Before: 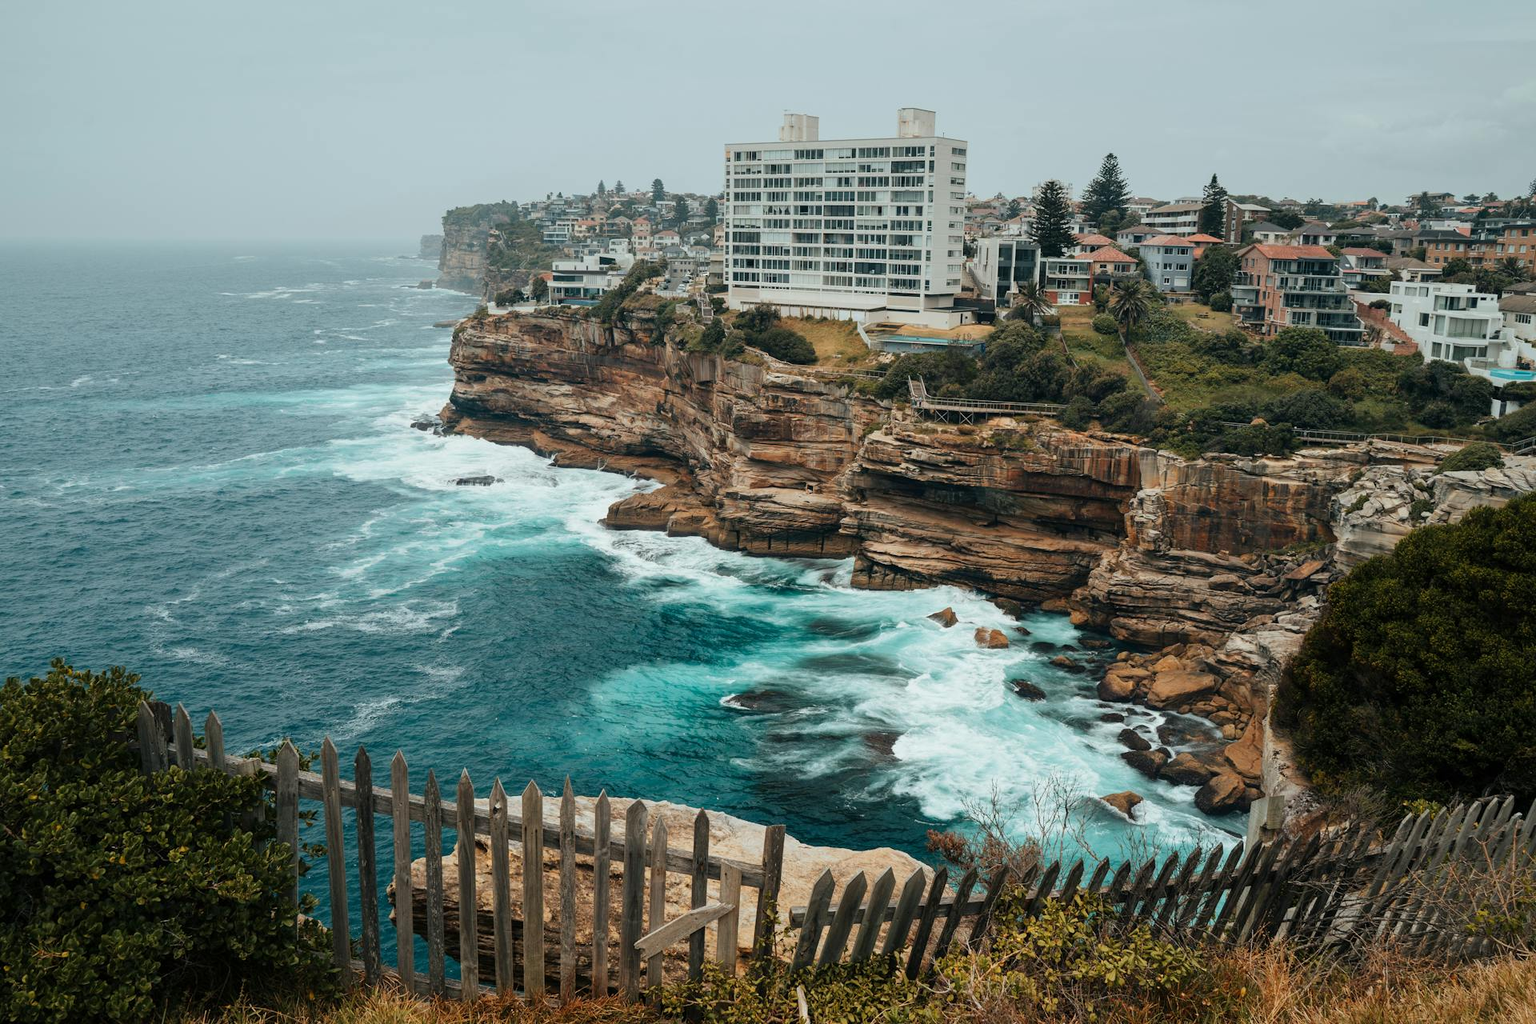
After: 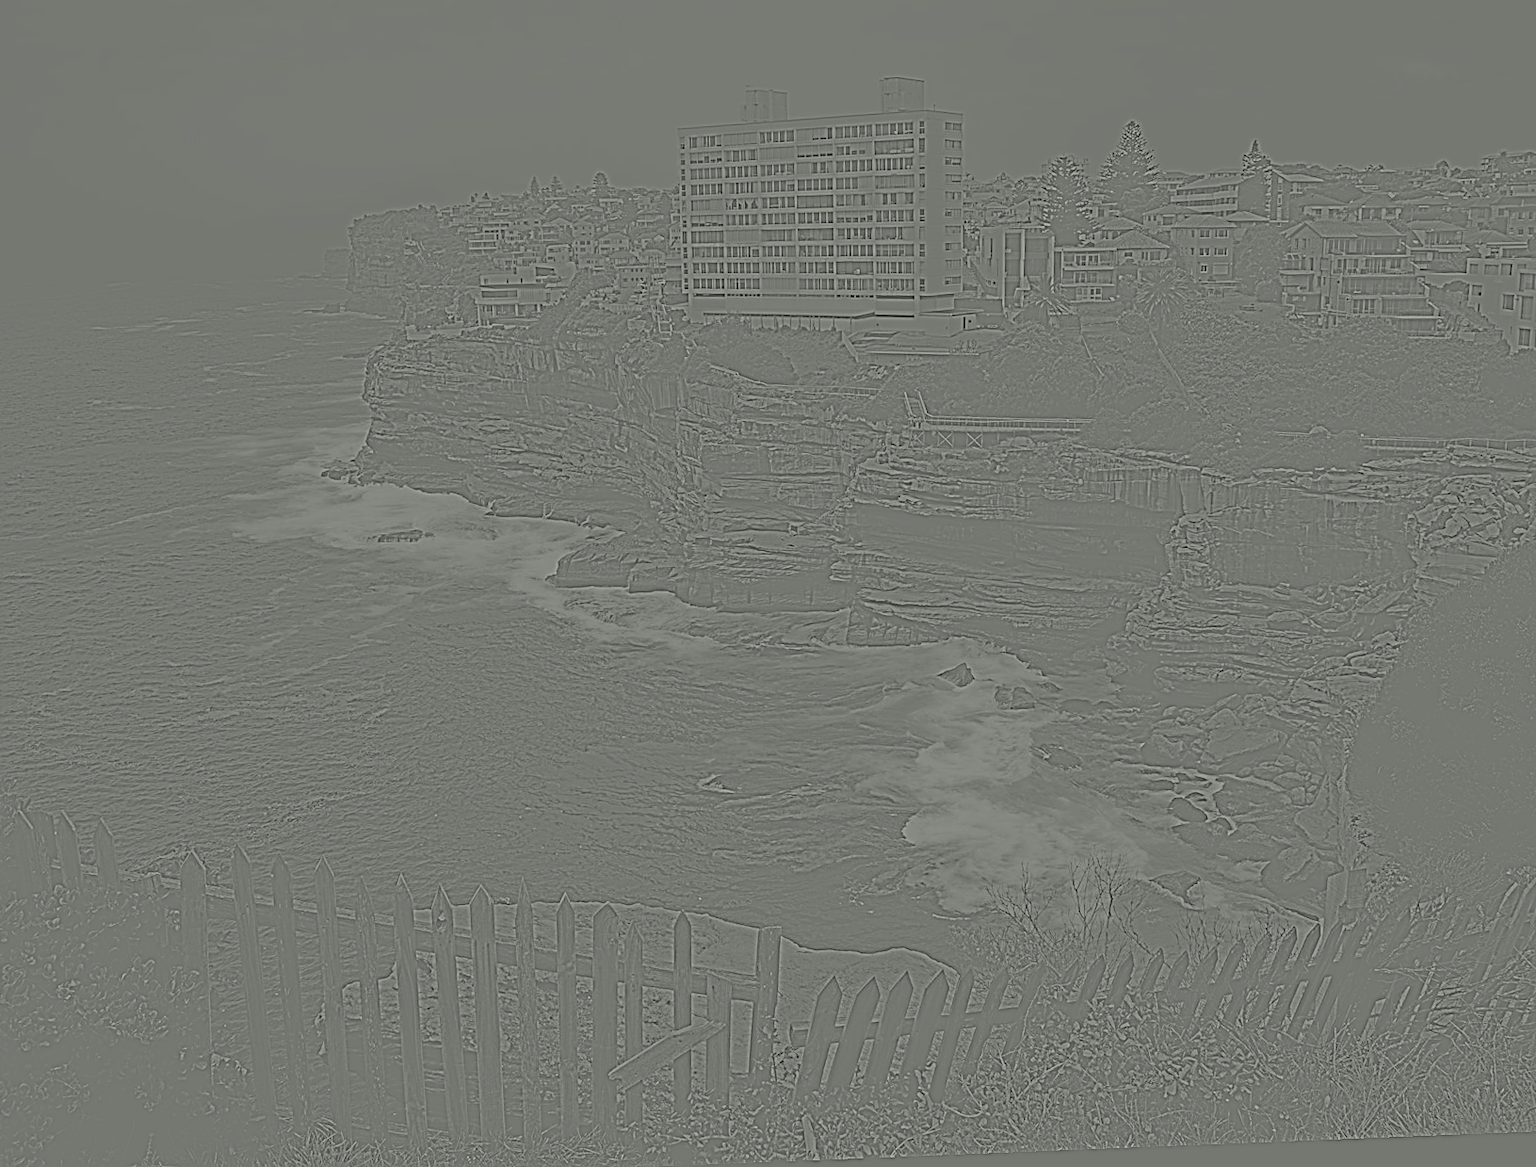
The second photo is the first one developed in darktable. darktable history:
crop: left 9.807%, top 6.259%, right 7.334%, bottom 2.177%
tone equalizer: -8 EV -1.08 EV, -7 EV -1.01 EV, -6 EV -0.867 EV, -5 EV -0.578 EV, -3 EV 0.578 EV, -2 EV 0.867 EV, -1 EV 1.01 EV, +0 EV 1.08 EV, edges refinement/feathering 500, mask exposure compensation -1.57 EV, preserve details no
rotate and perspective: rotation -2.29°, automatic cropping off
color correction: highlights a* -4.28, highlights b* 6.53
filmic rgb: black relative exposure -5 EV, hardness 2.88, contrast 1.3
highpass: sharpness 6%, contrast boost 7.63%
sharpen: on, module defaults
